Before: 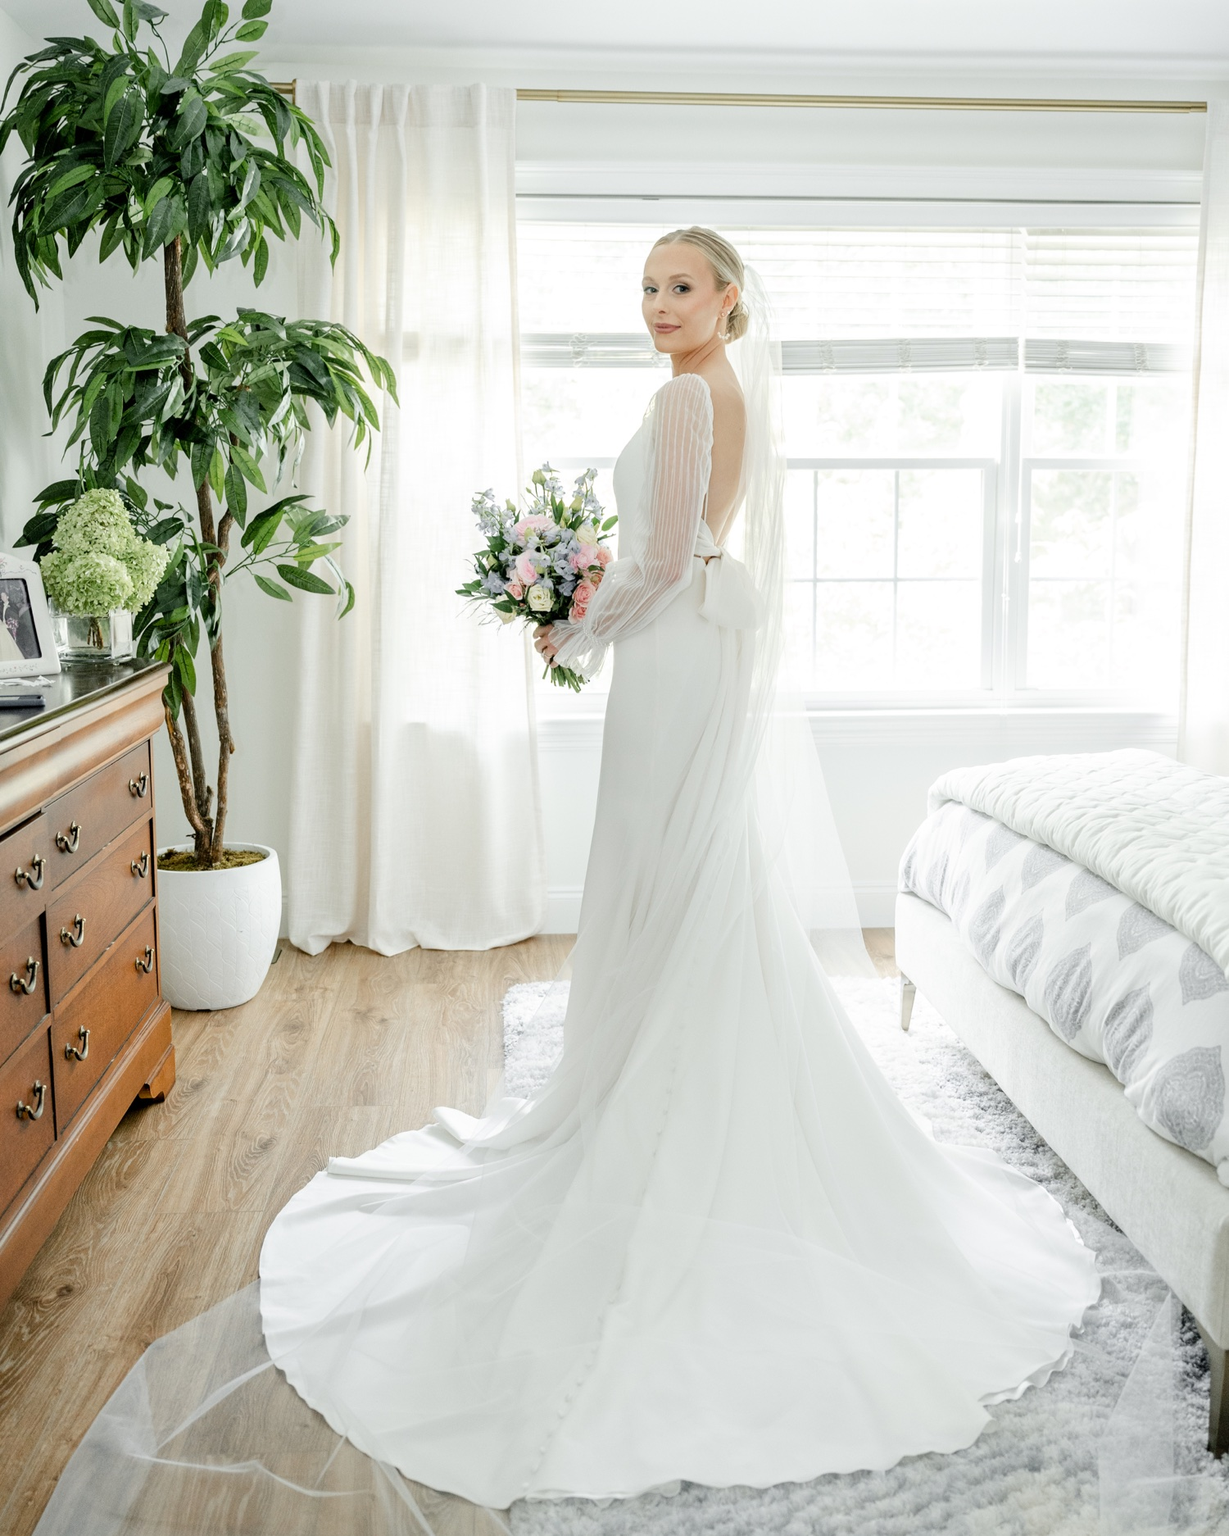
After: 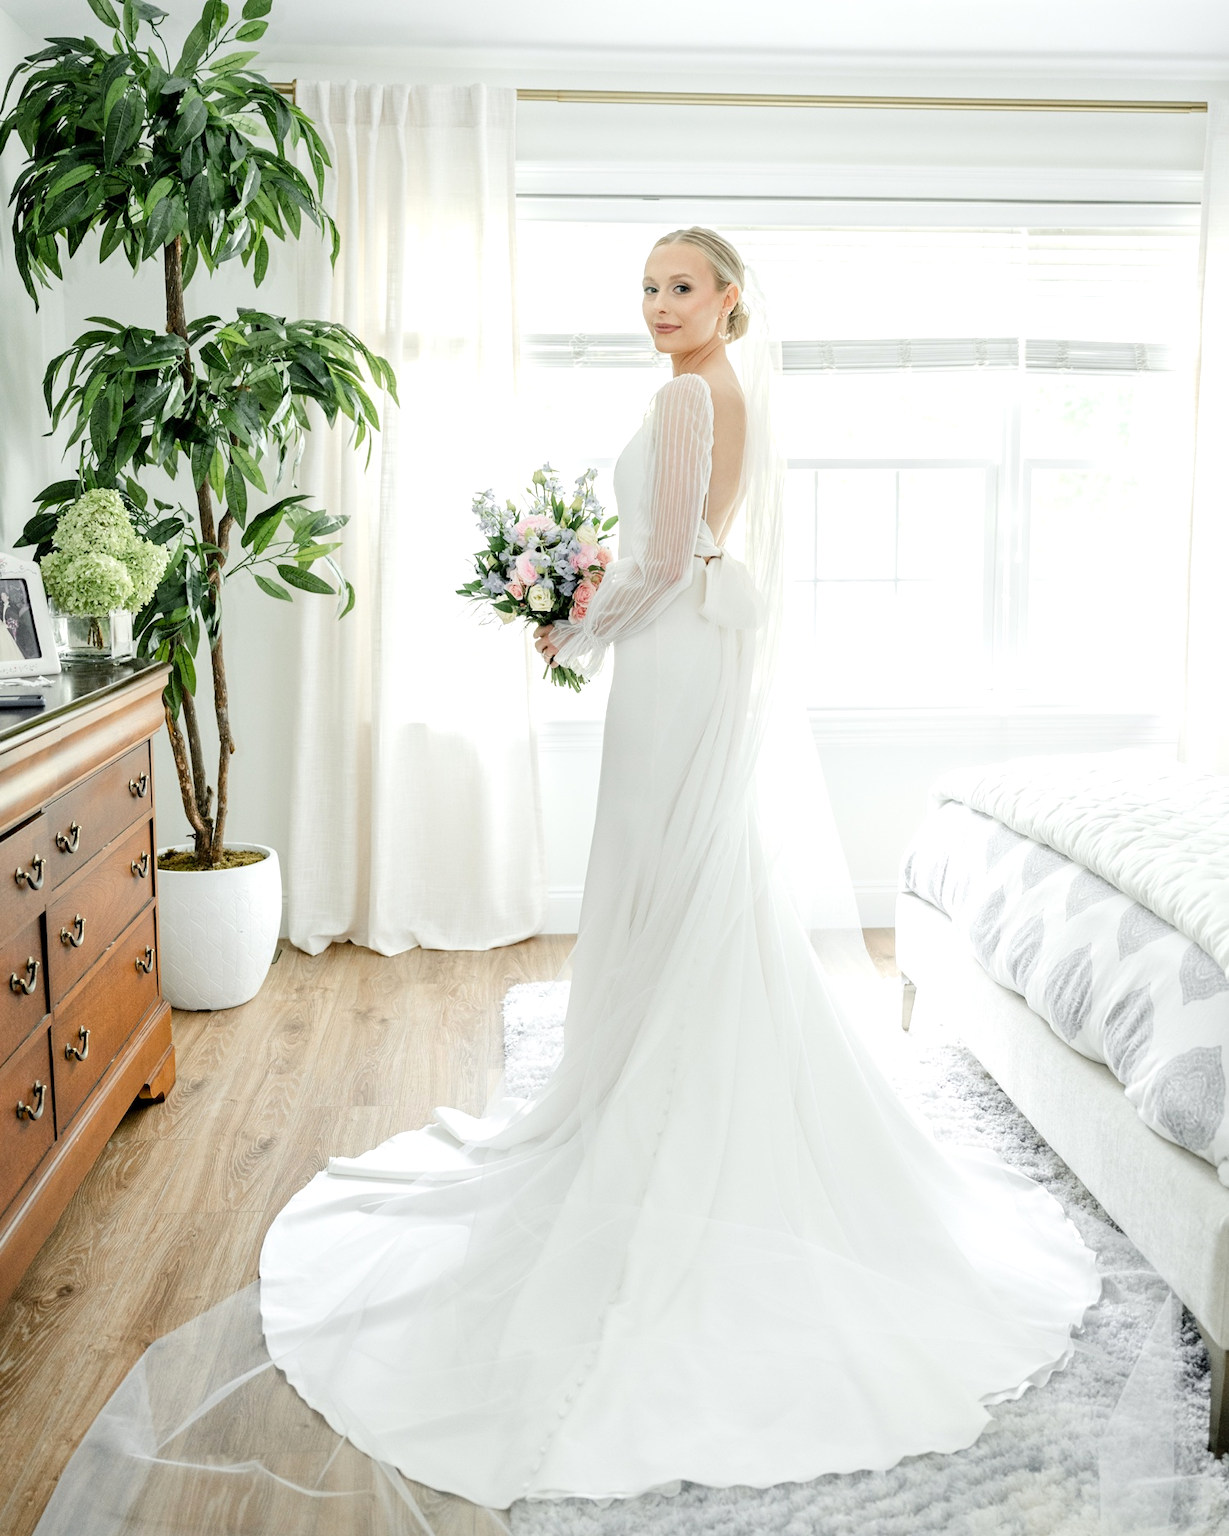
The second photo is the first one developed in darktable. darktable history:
contrast brightness saturation: contrast 0.052
exposure: exposure 0.201 EV, compensate highlight preservation false
